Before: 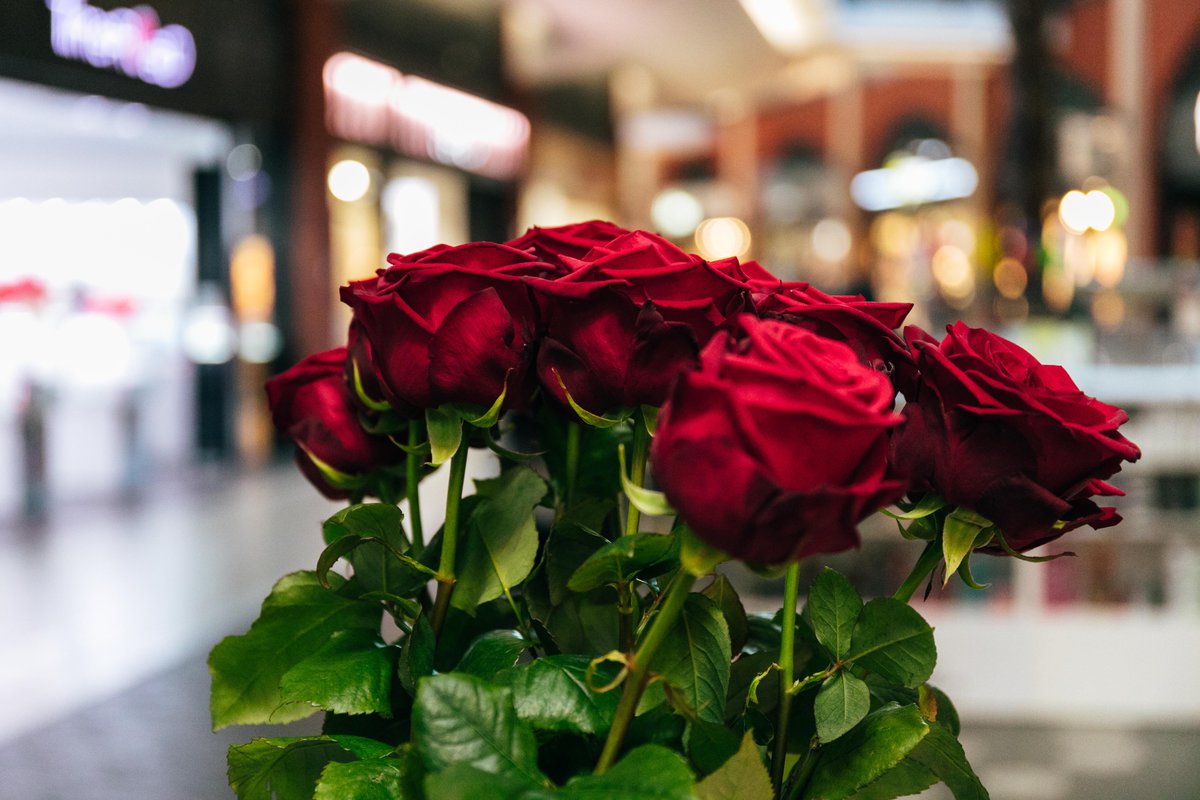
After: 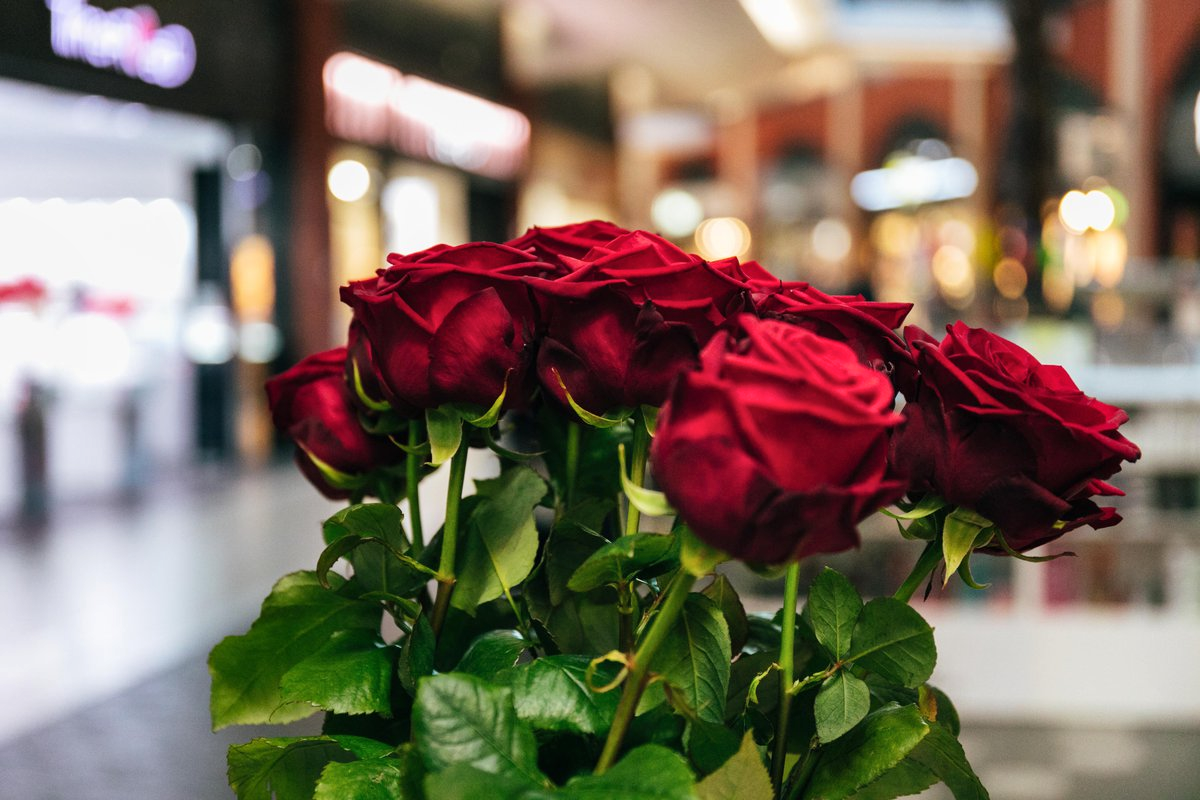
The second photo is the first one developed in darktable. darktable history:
shadows and highlights: radius 133.83, soften with gaussian
color balance: on, module defaults
